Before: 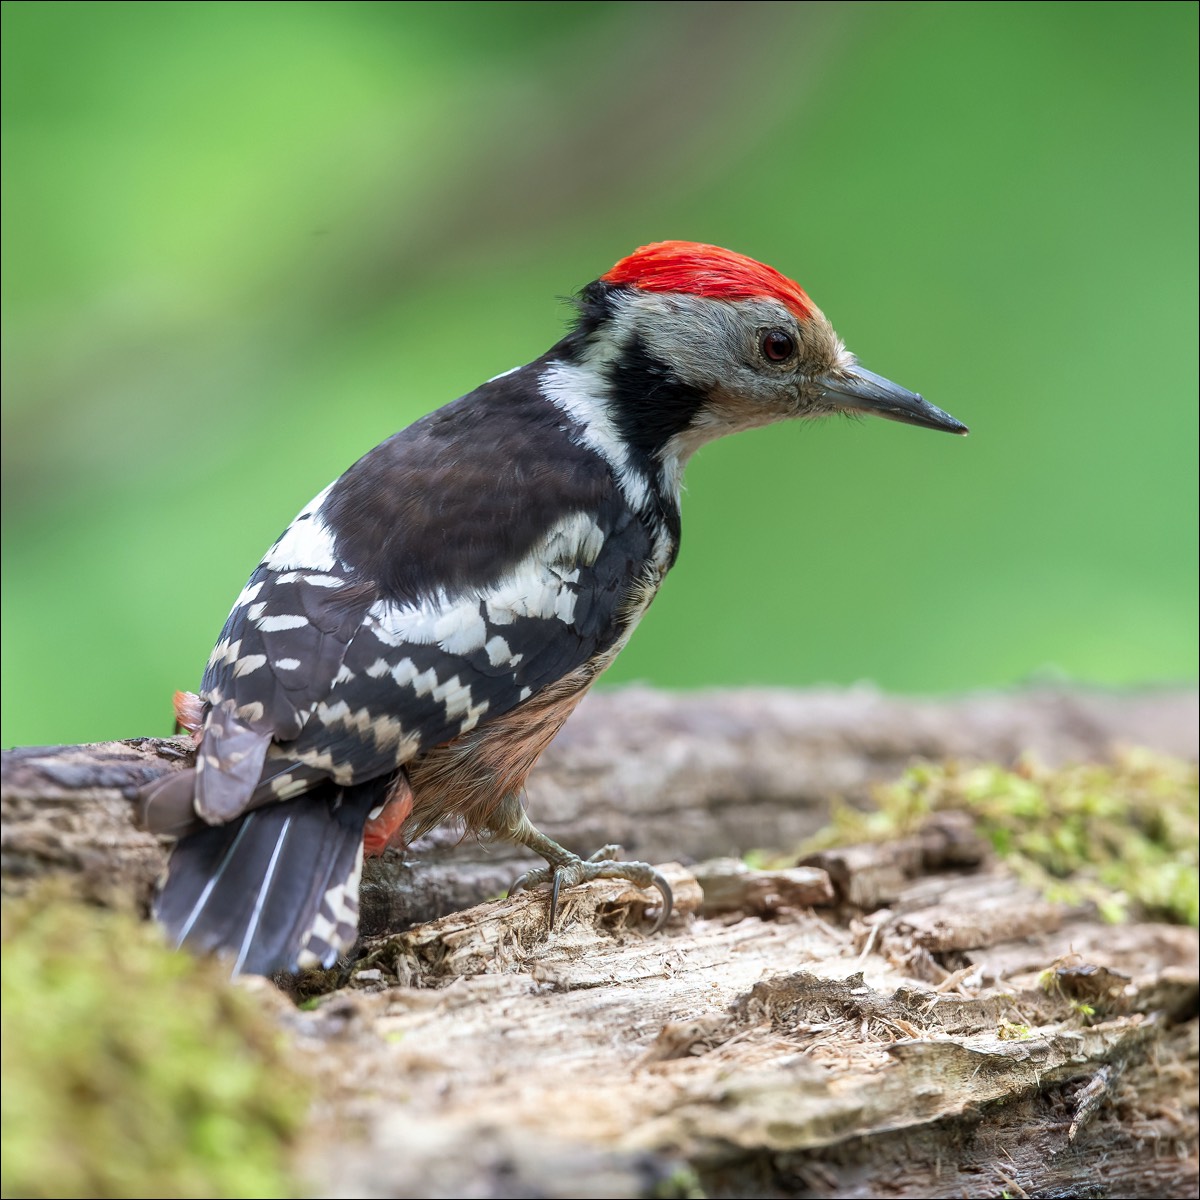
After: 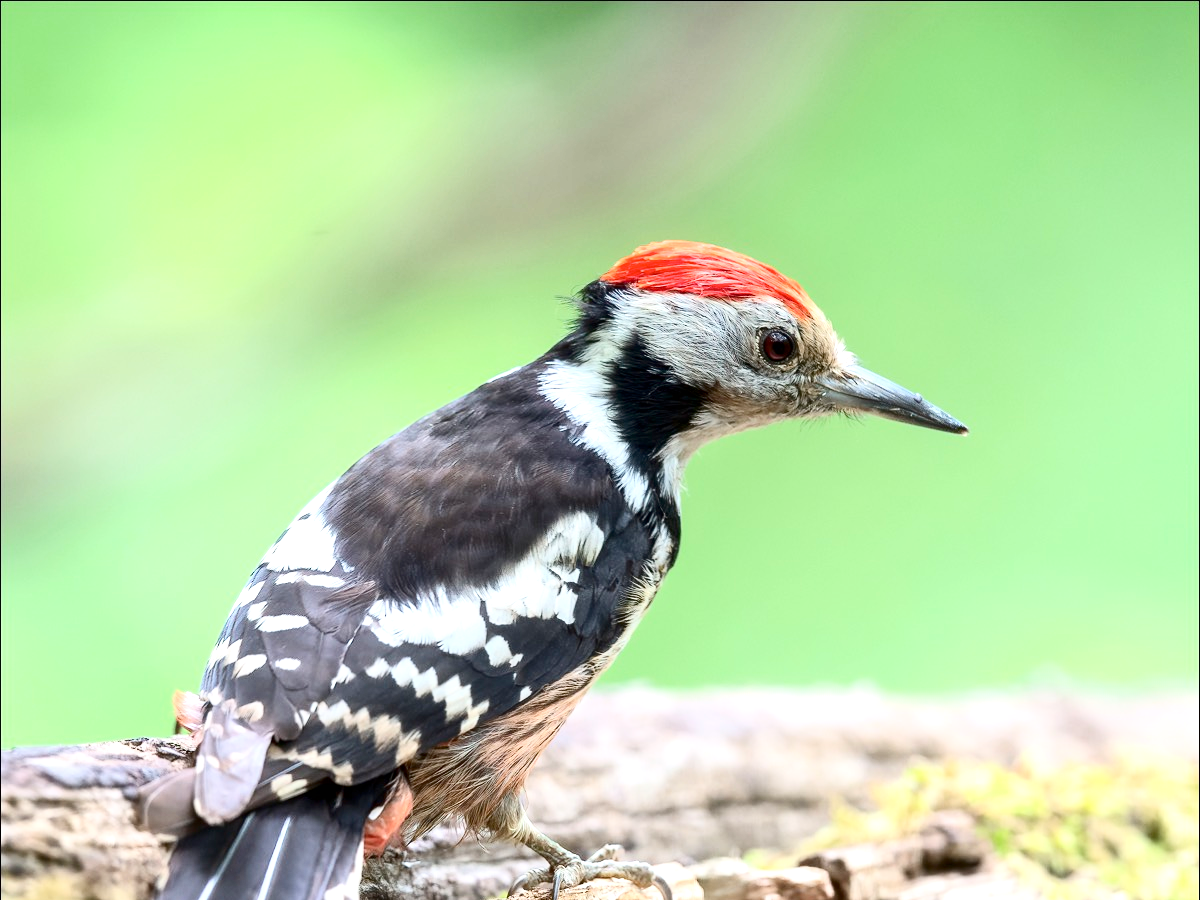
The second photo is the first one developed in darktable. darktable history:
contrast brightness saturation: contrast 0.277
crop: bottom 24.984%
exposure: black level correction 0, exposure 0.69 EV, compensate highlight preservation false
